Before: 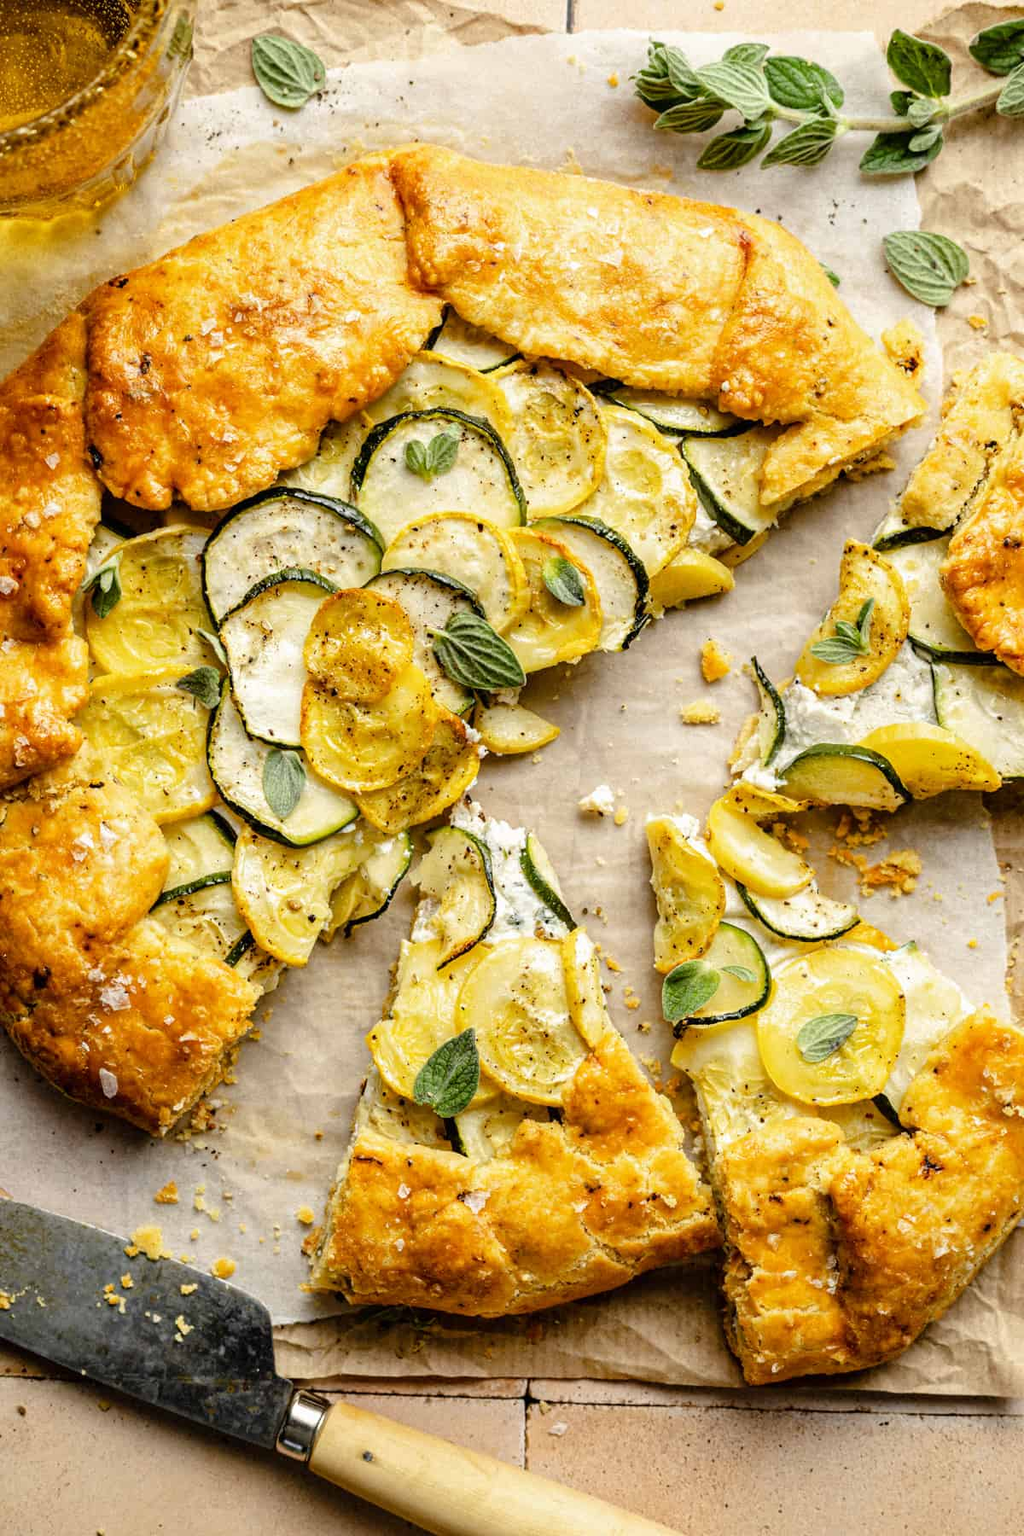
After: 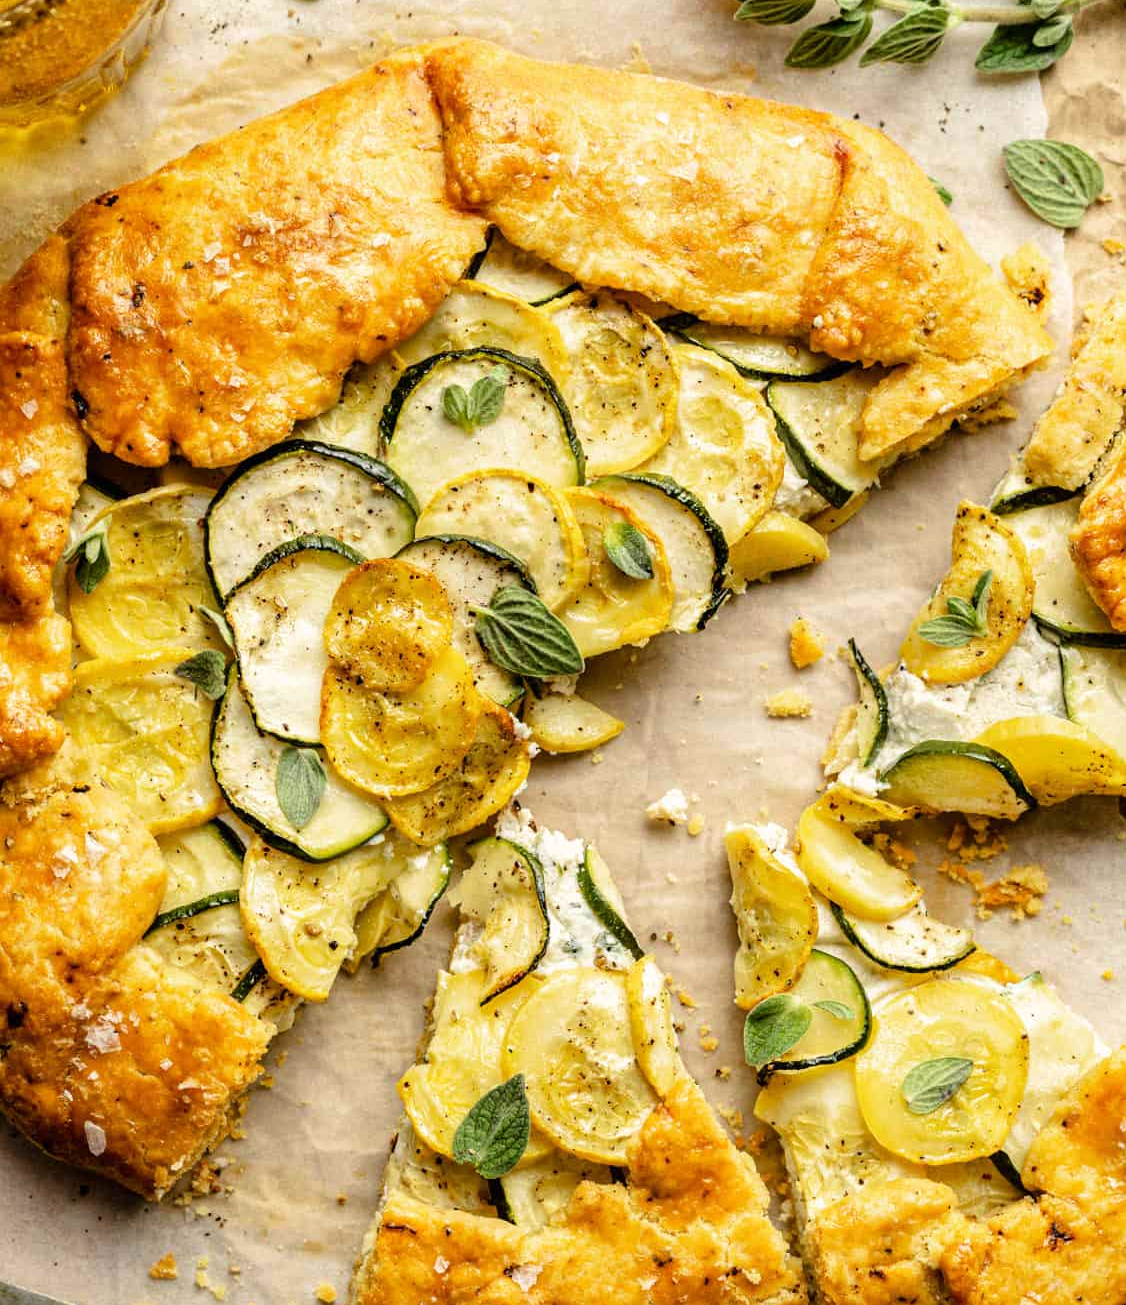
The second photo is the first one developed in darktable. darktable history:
white balance: red 1.009, blue 0.985
velvia: on, module defaults
crop: left 2.737%, top 7.287%, right 3.421%, bottom 20.179%
